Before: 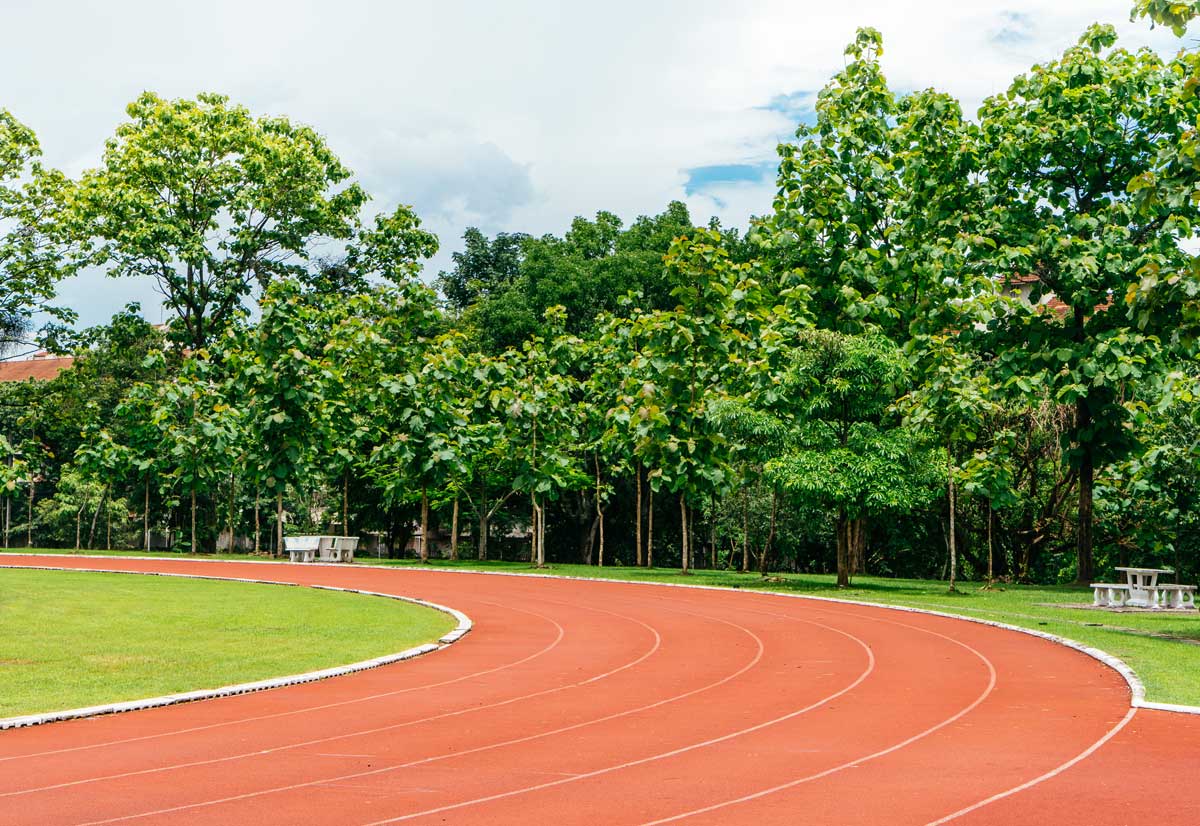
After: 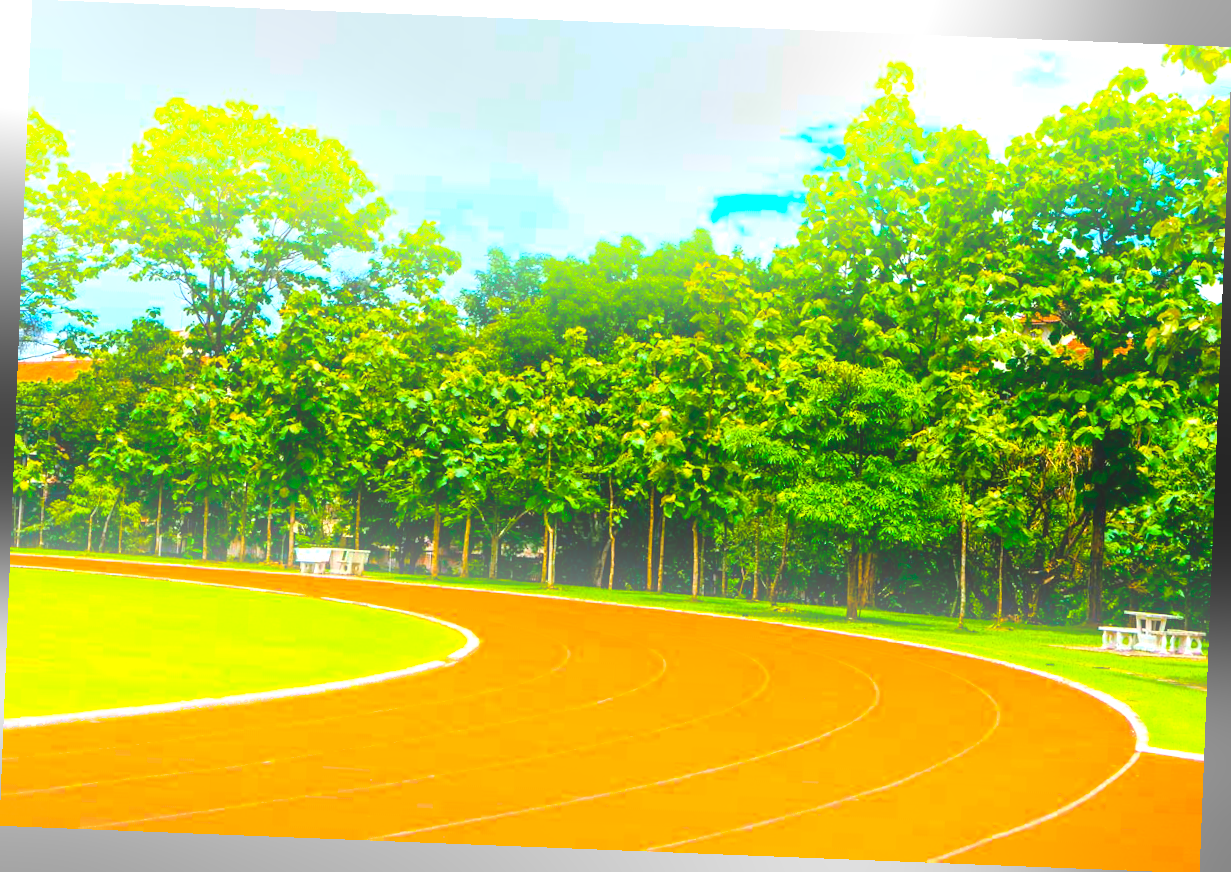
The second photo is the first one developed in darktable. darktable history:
tone equalizer: on, module defaults
local contrast: mode bilateral grid, contrast 10, coarseness 25, detail 115%, midtone range 0.2
color balance rgb: linear chroma grading › global chroma 42%, perceptual saturation grading › global saturation 42%, perceptual brilliance grading › global brilliance 25%, global vibrance 33%
rotate and perspective: rotation 2.27°, automatic cropping off
bloom: on, module defaults
